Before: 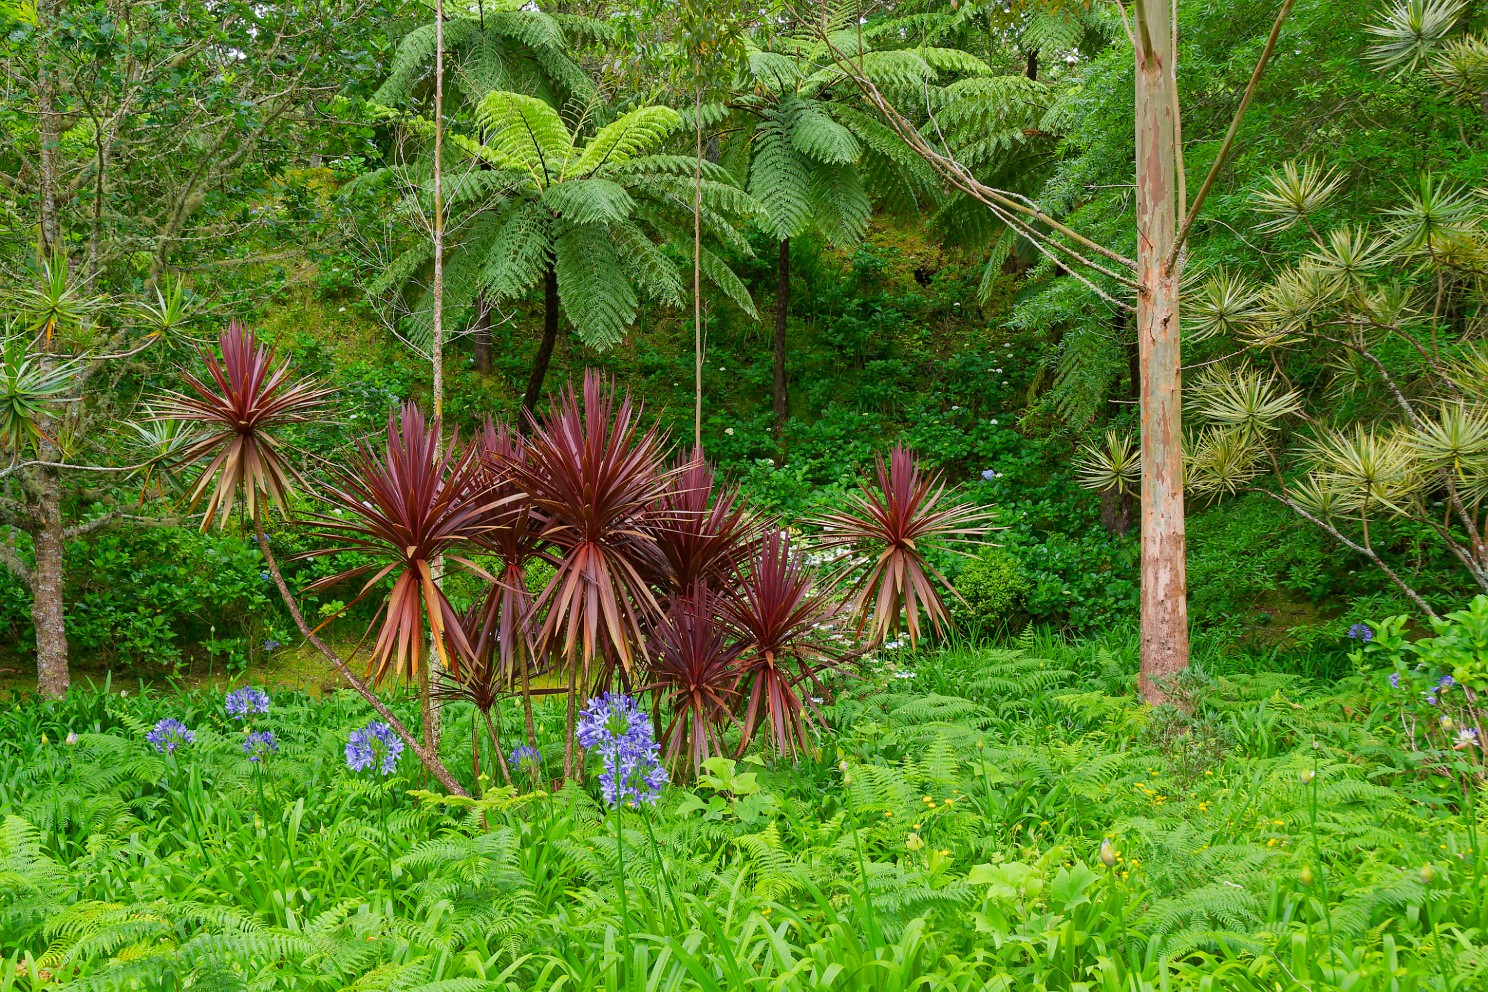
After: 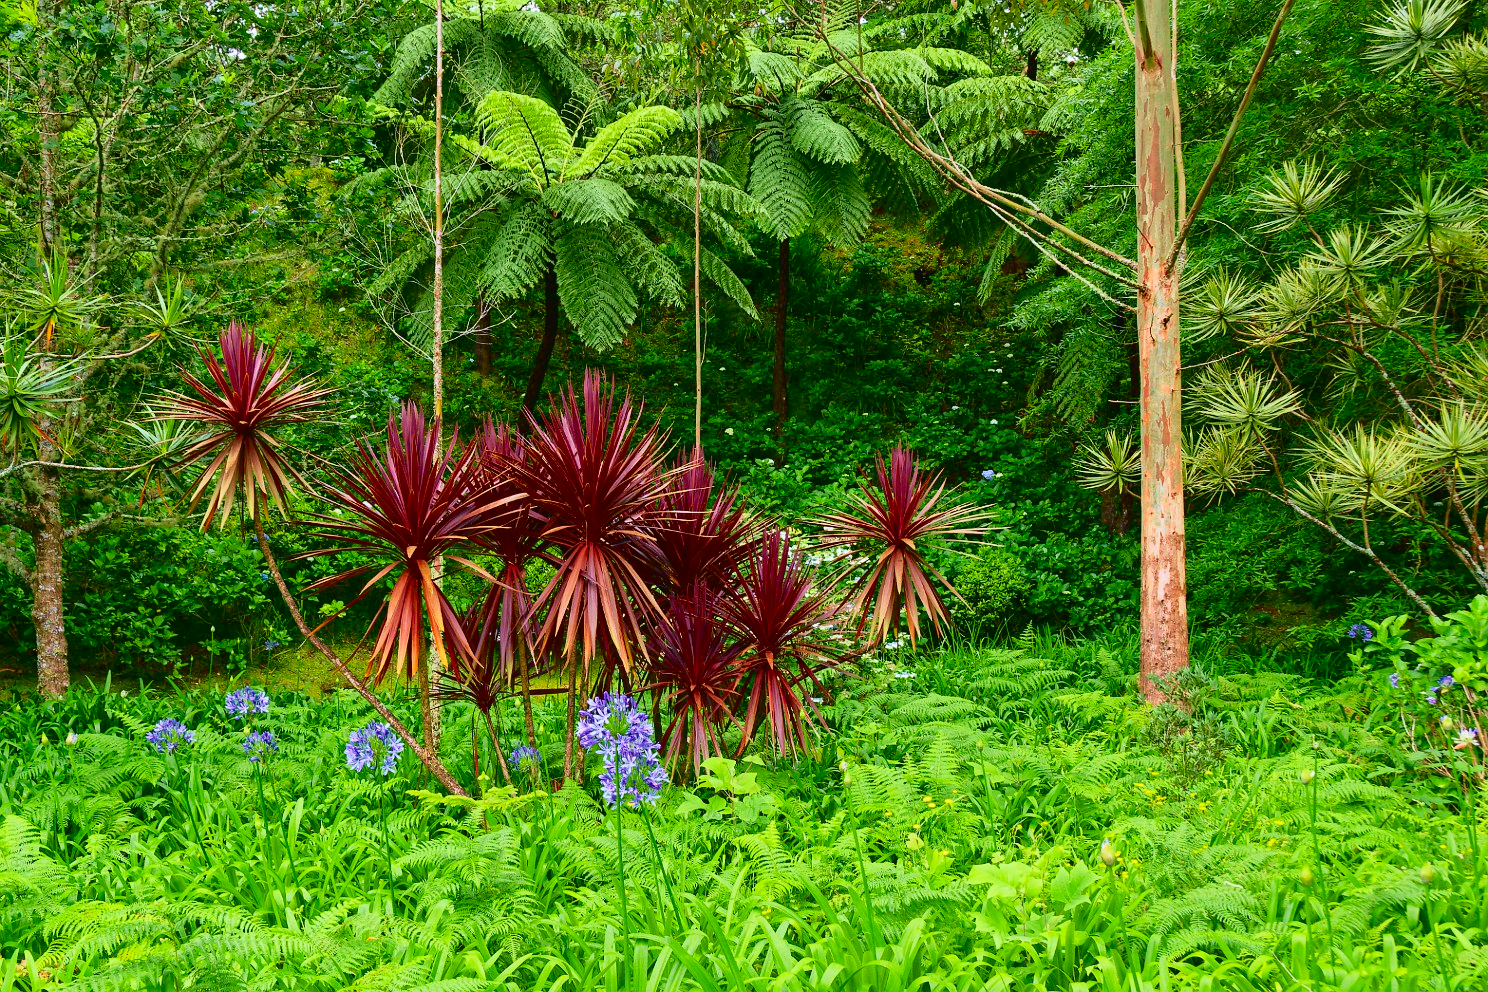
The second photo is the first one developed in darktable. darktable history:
tone curve: curves: ch0 [(0, 0.023) (0.137, 0.069) (0.249, 0.163) (0.487, 0.491) (0.778, 0.858) (0.896, 0.94) (1, 0.988)]; ch1 [(0, 0) (0.396, 0.369) (0.483, 0.459) (0.498, 0.5) (0.515, 0.517) (0.562, 0.6) (0.611, 0.667) (0.692, 0.744) (0.798, 0.863) (1, 1)]; ch2 [(0, 0) (0.426, 0.398) (0.483, 0.481) (0.503, 0.503) (0.526, 0.527) (0.549, 0.59) (0.62, 0.666) (0.705, 0.755) (0.985, 0.966)], color space Lab, independent channels, preserve colors none
